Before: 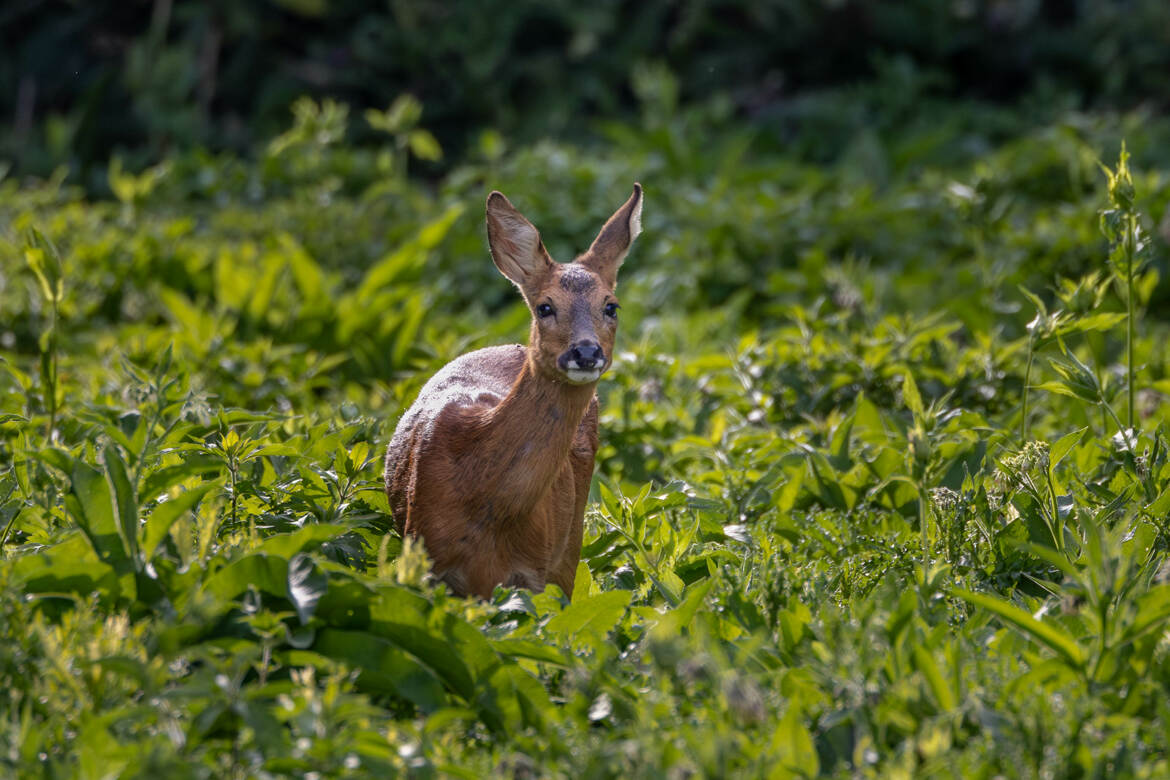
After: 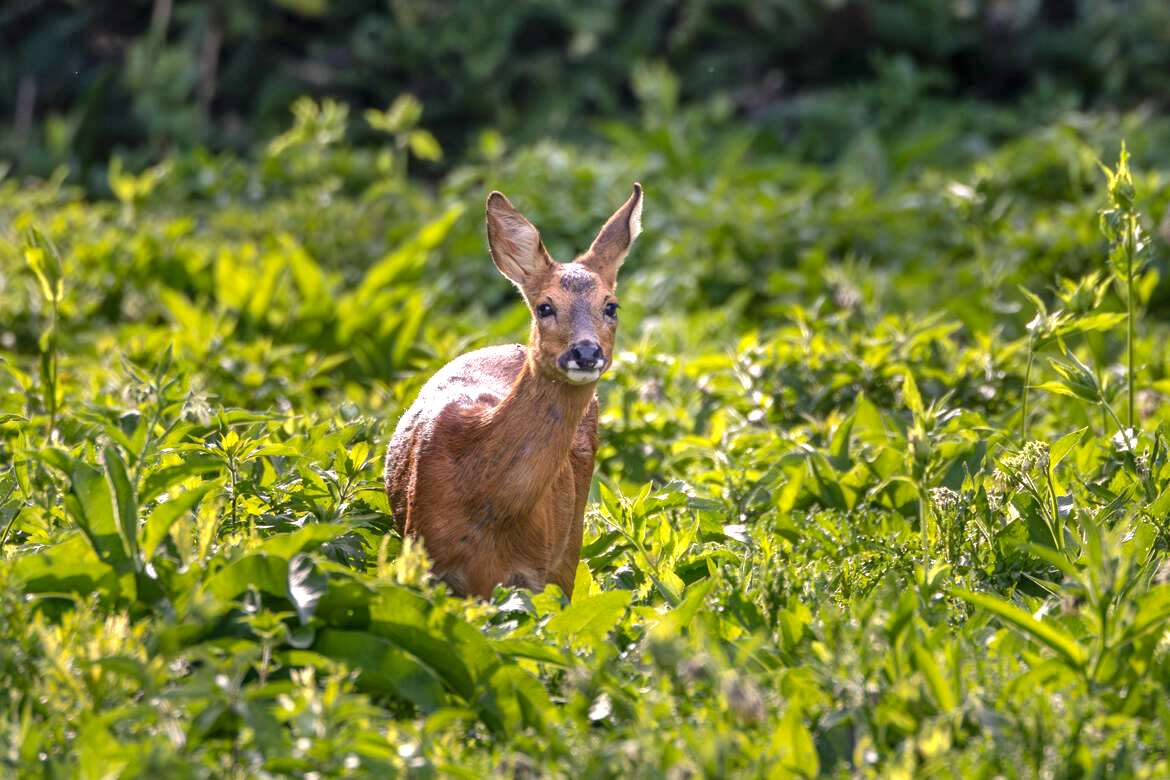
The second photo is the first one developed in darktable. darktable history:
shadows and highlights: radius 118.69, shadows 42.21, highlights -61.56, soften with gaussian
exposure: black level correction 0, exposure 1 EV, compensate highlight preservation false
color correction: highlights a* 3.84, highlights b* 5.07
color balance rgb: global vibrance 0.5%
